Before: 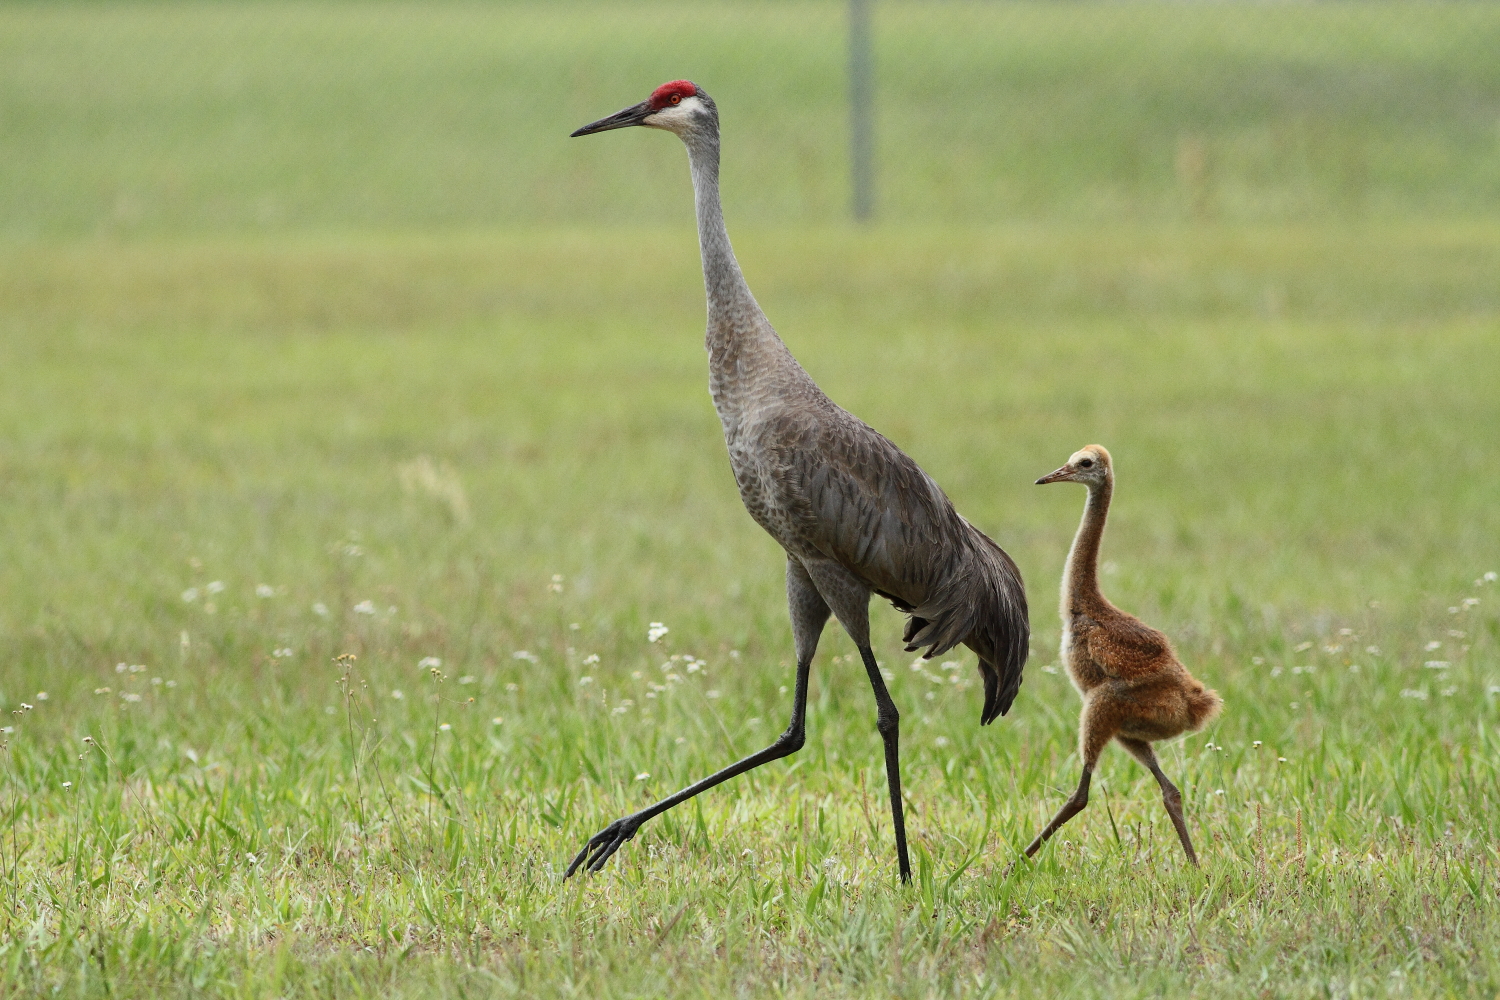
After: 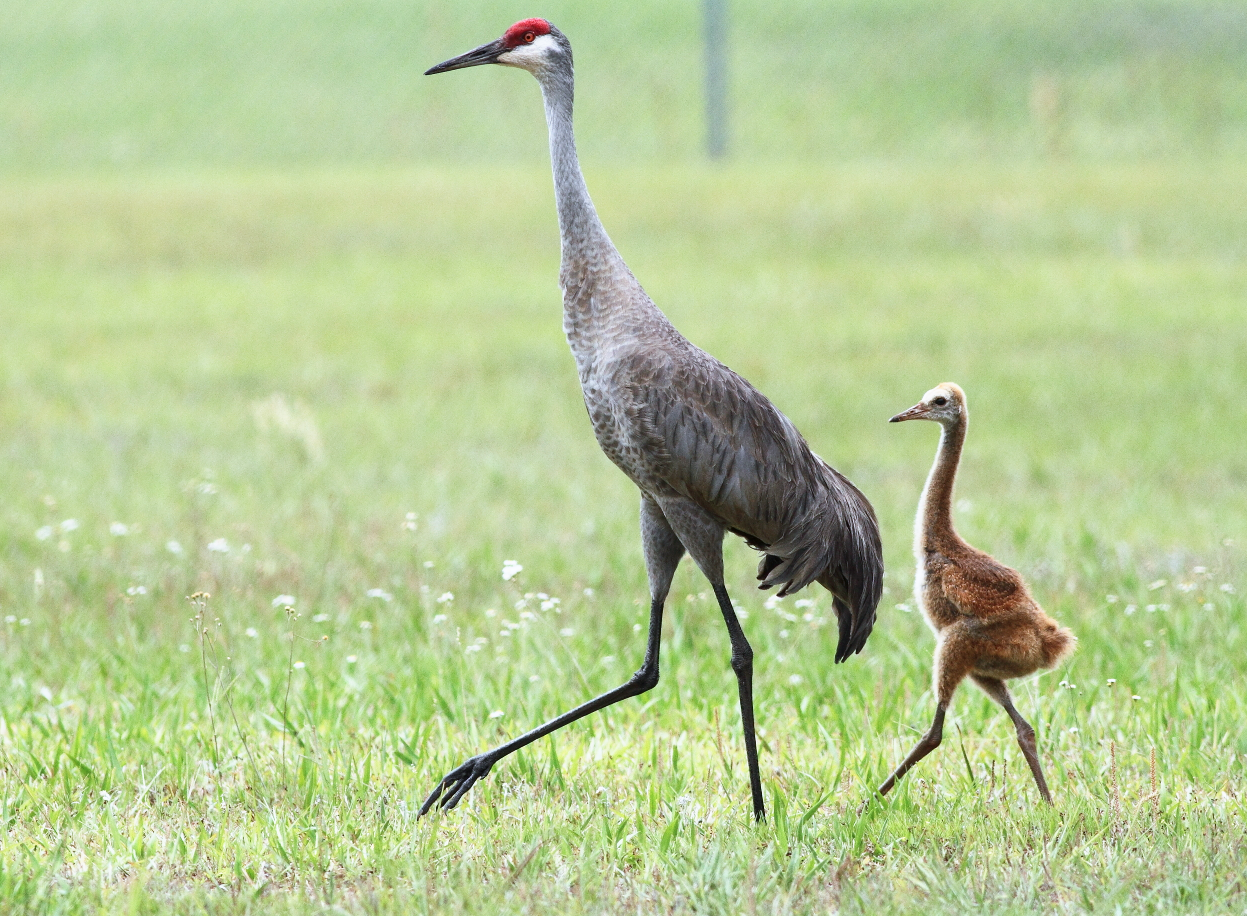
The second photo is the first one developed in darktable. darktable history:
base curve: curves: ch0 [(0, 0) (0.557, 0.834) (1, 1)], preserve colors none
crop: left 9.786%, top 6.282%, right 7.077%, bottom 2.108%
color calibration: illuminant as shot in camera, x 0.37, y 0.382, temperature 4314.99 K
